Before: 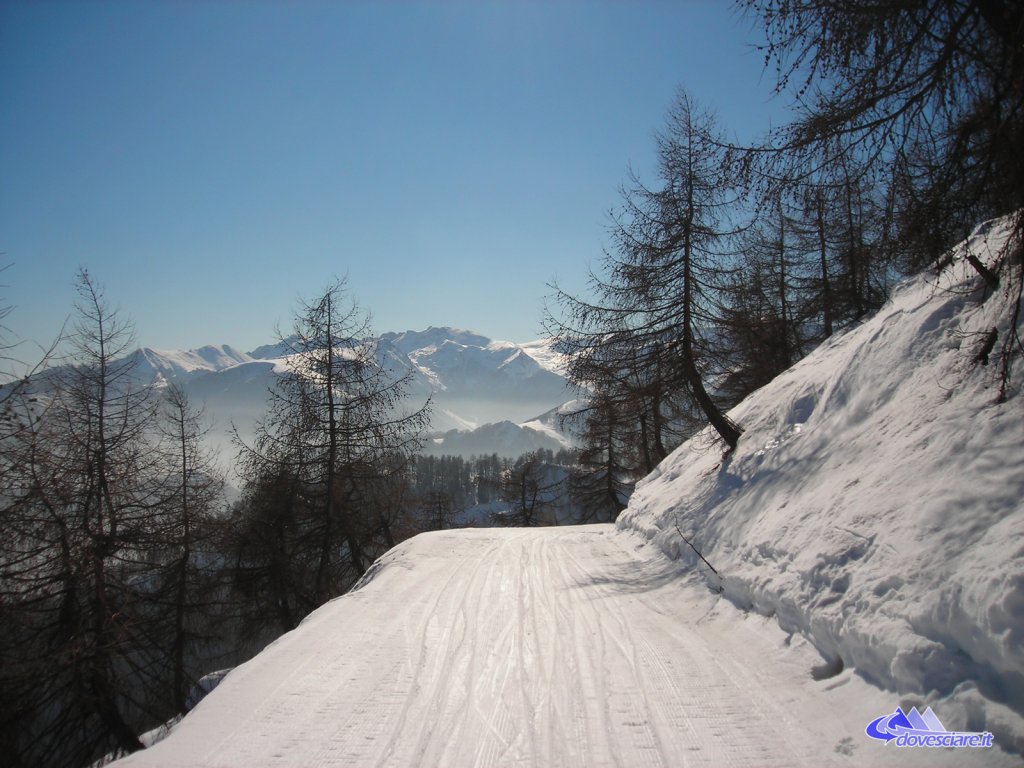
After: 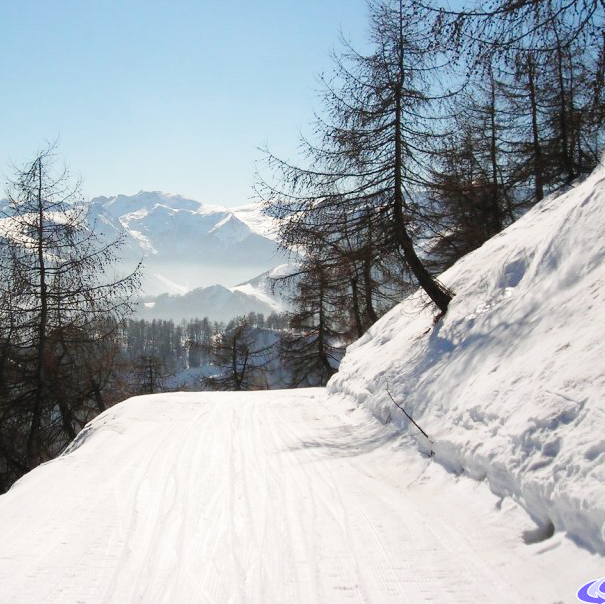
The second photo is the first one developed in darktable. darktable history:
crop and rotate: left 28.256%, top 17.734%, right 12.656%, bottom 3.573%
base curve: curves: ch0 [(0, 0) (0.008, 0.007) (0.022, 0.029) (0.048, 0.089) (0.092, 0.197) (0.191, 0.399) (0.275, 0.534) (0.357, 0.65) (0.477, 0.78) (0.542, 0.833) (0.799, 0.973) (1, 1)], preserve colors none
